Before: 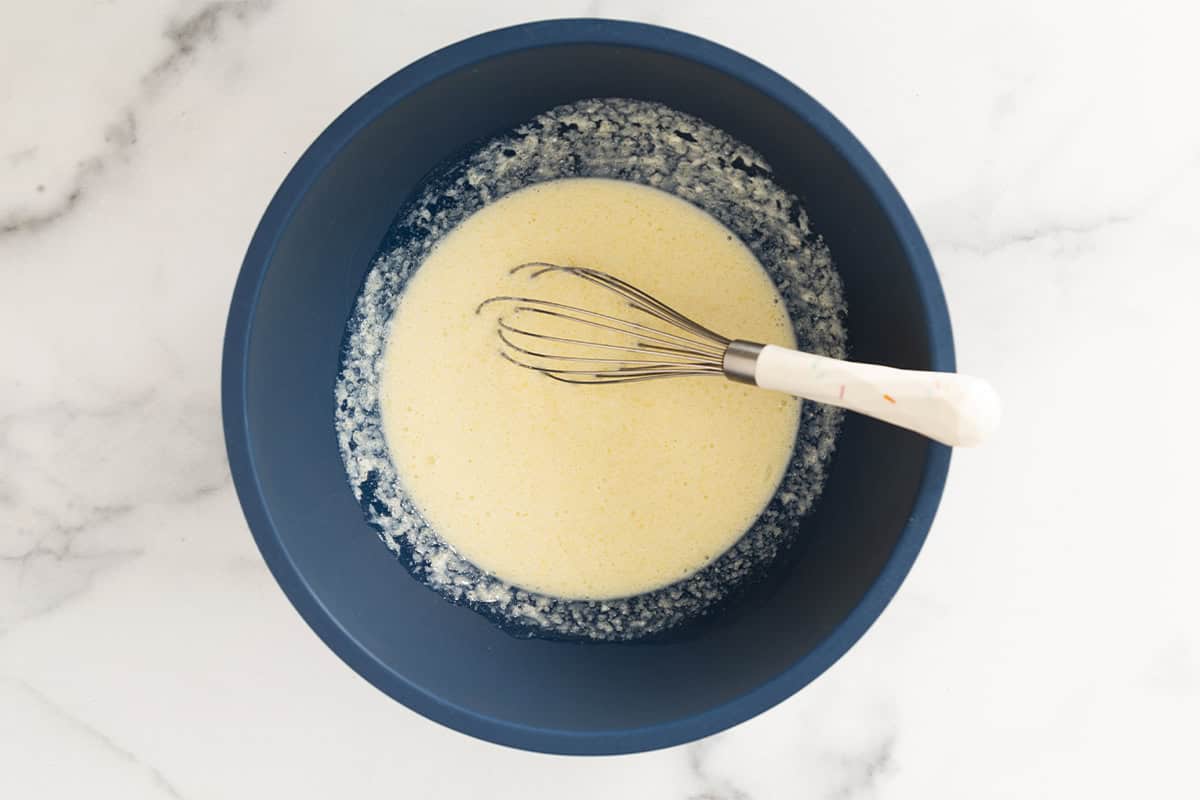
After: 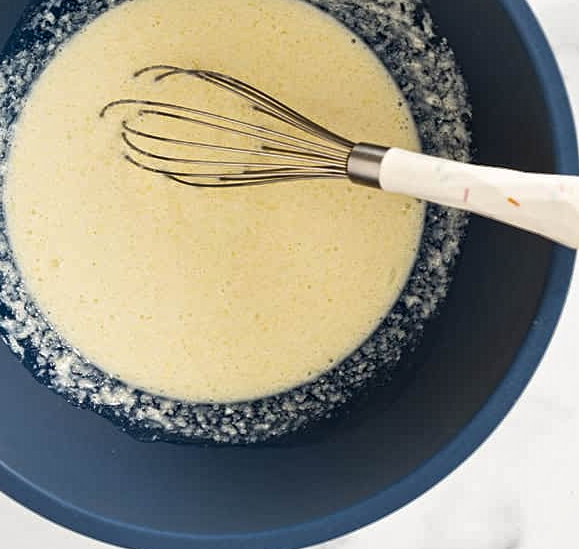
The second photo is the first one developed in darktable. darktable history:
crop: left 31.379%, top 24.658%, right 20.326%, bottom 6.628%
contrast equalizer: octaves 7, y [[0.502, 0.517, 0.543, 0.576, 0.611, 0.631], [0.5 ×6], [0.5 ×6], [0 ×6], [0 ×6]]
shadows and highlights: shadows 32.83, highlights -47.7, soften with gaussian
